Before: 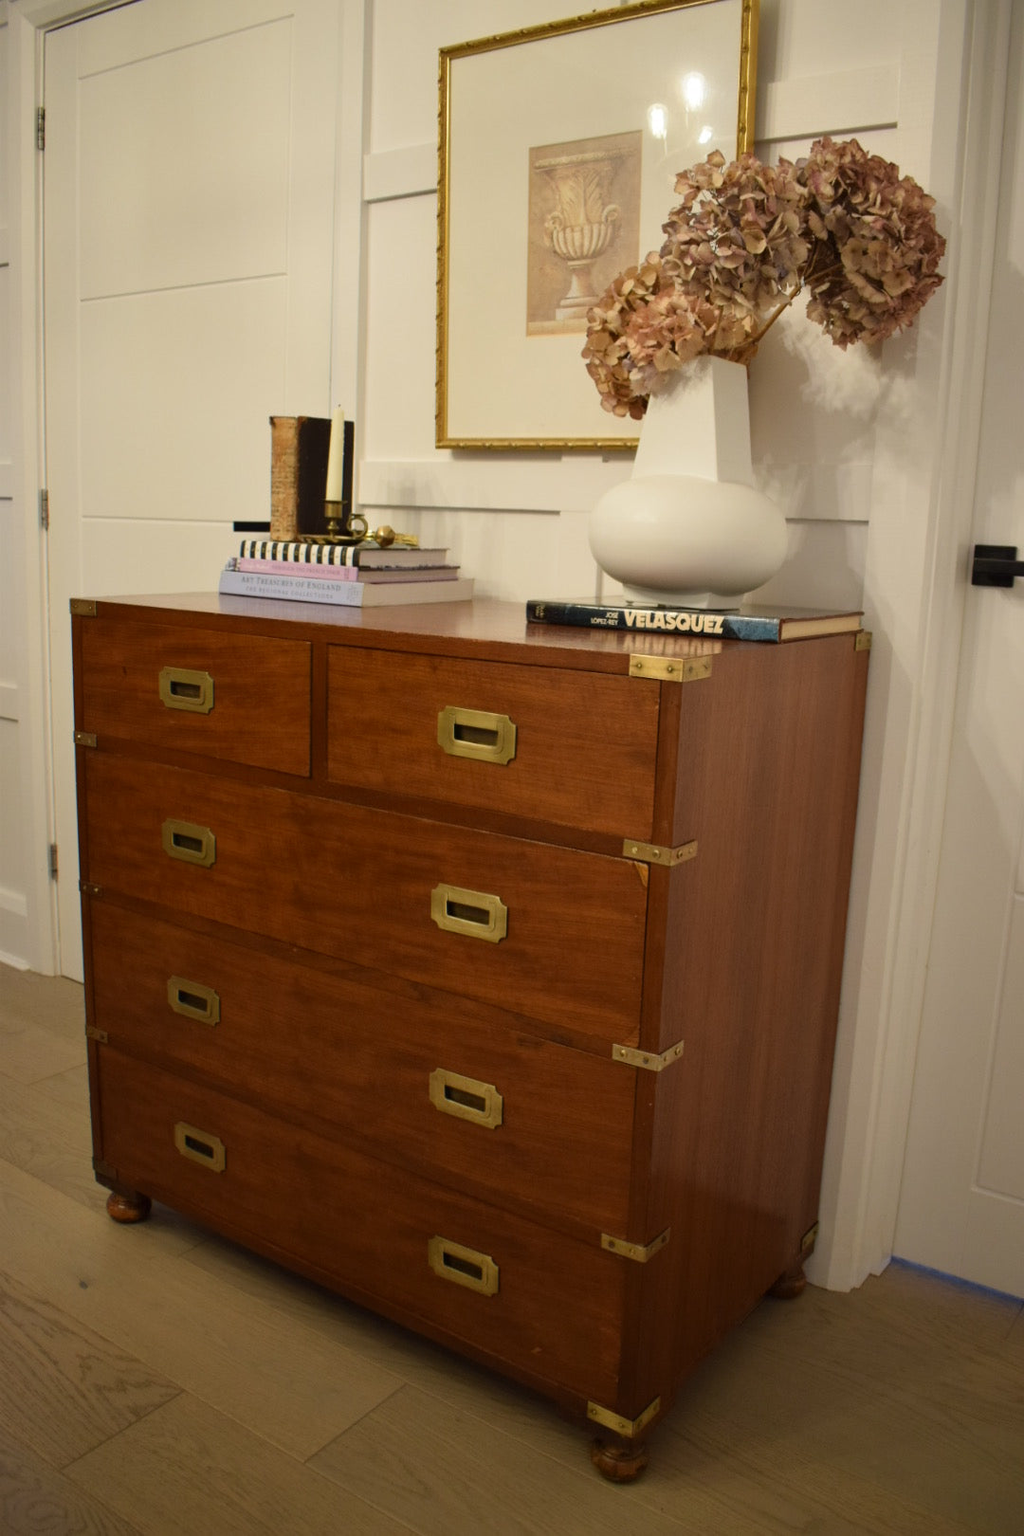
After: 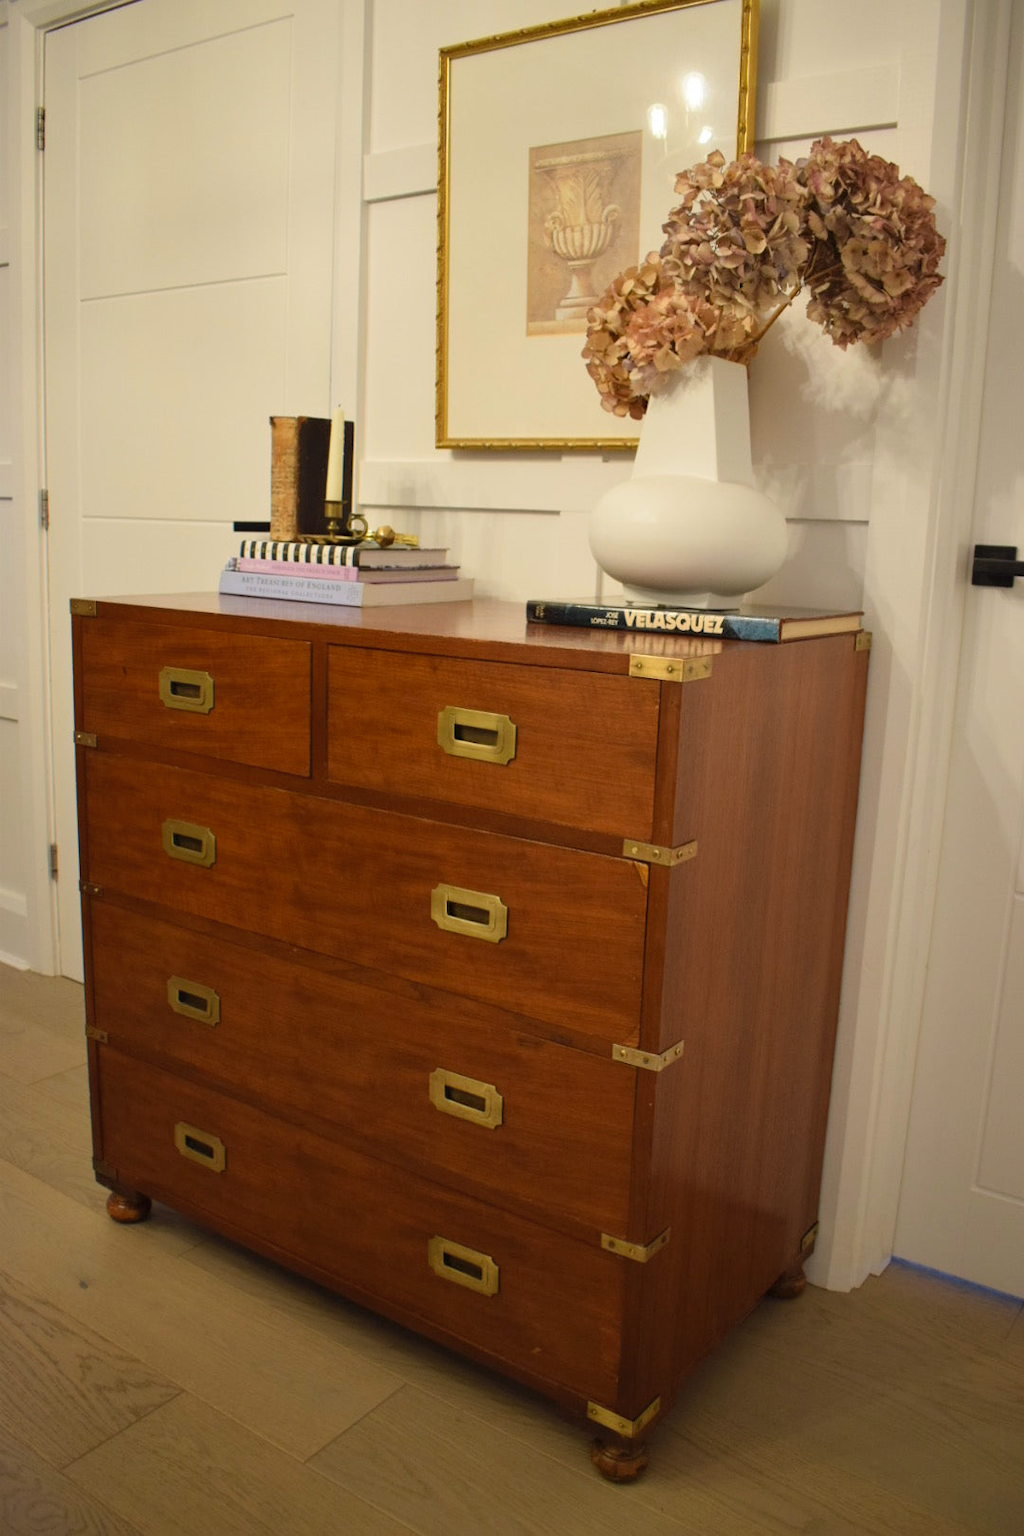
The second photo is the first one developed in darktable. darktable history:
contrast brightness saturation: contrast 0.034, brightness 0.063, saturation 0.133
